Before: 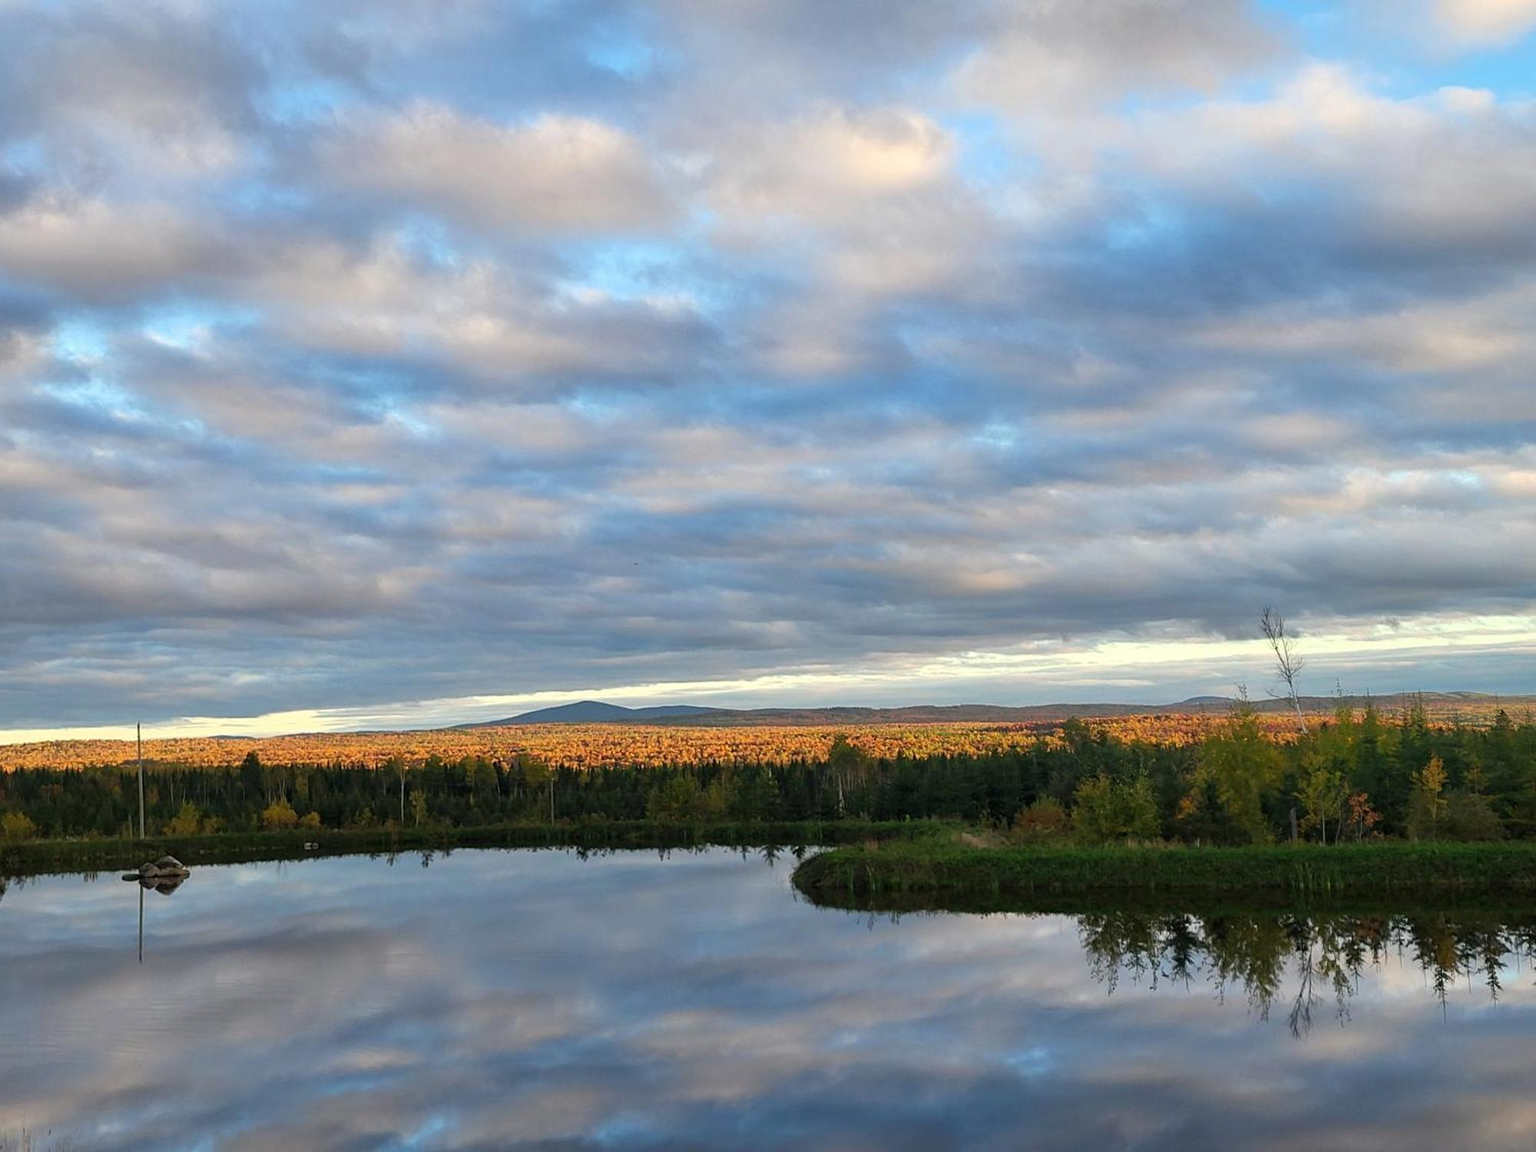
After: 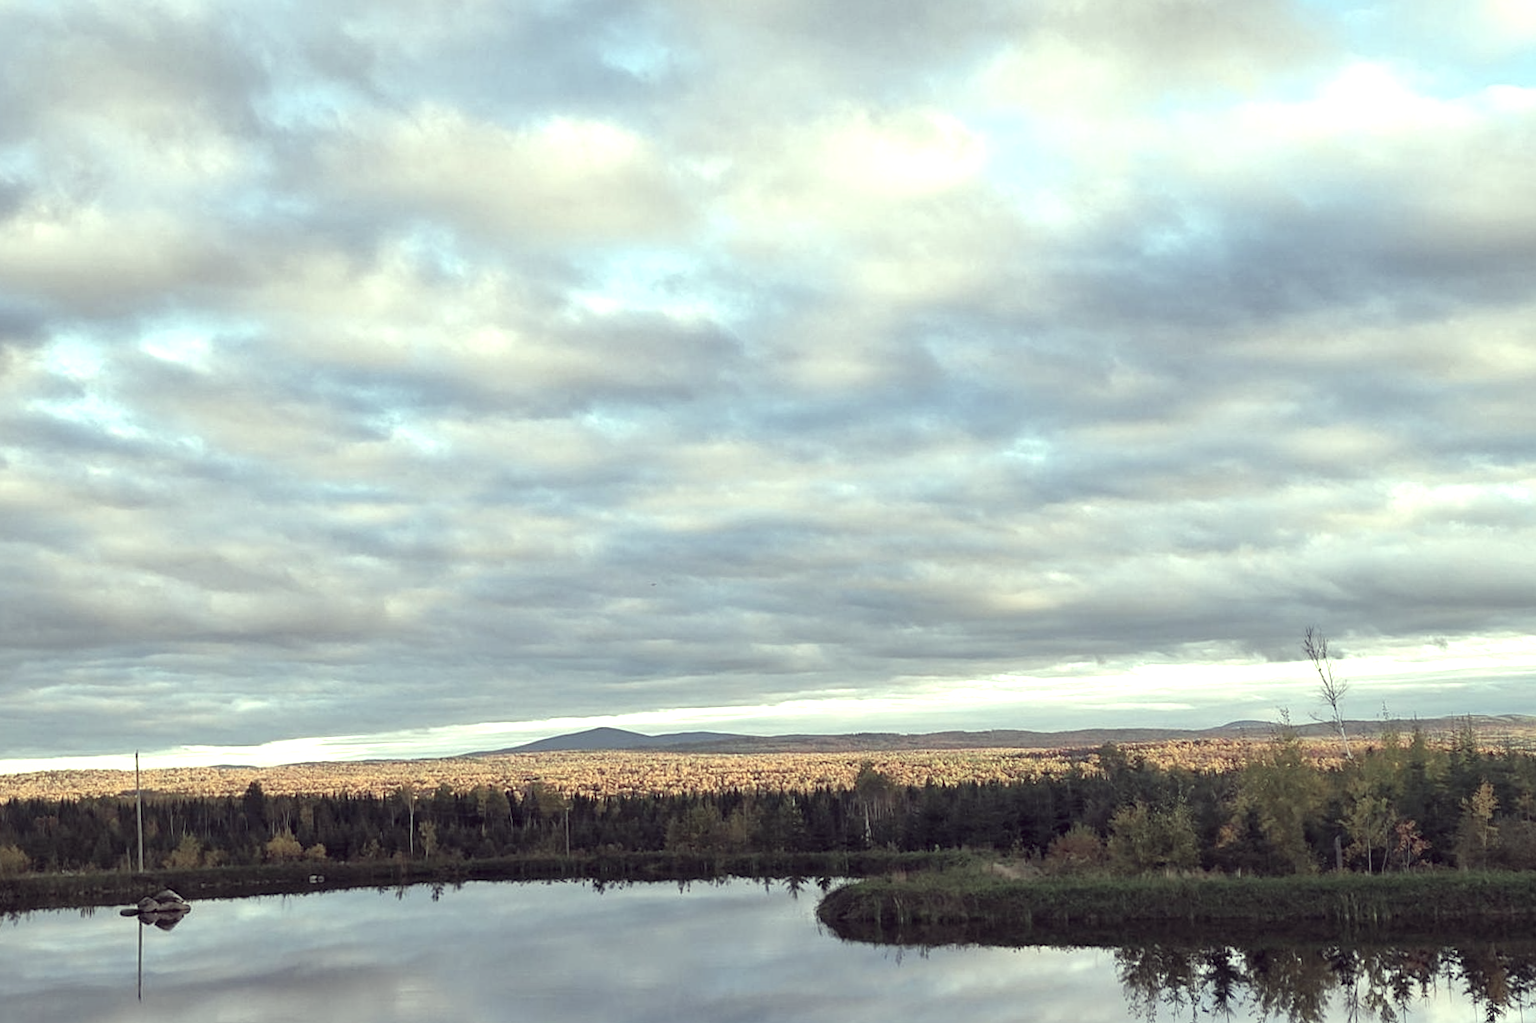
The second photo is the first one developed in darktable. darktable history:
color correction: highlights a* -20.17, highlights b* 20.27, shadows a* 20.03, shadows b* -20.46, saturation 0.43
exposure: black level correction 0, exposure 0.7 EV, compensate exposure bias true, compensate highlight preservation false
crop and rotate: angle 0.2°, left 0.275%, right 3.127%, bottom 14.18%
